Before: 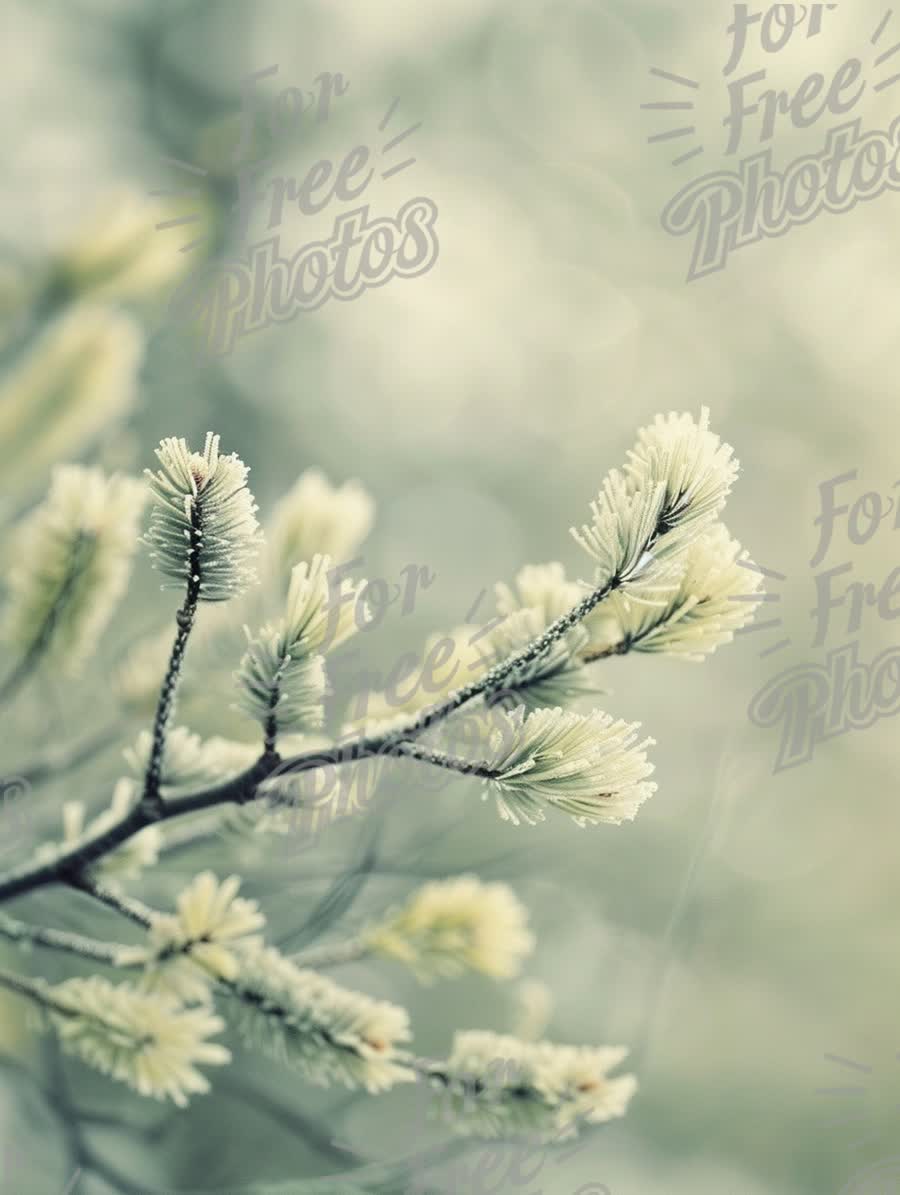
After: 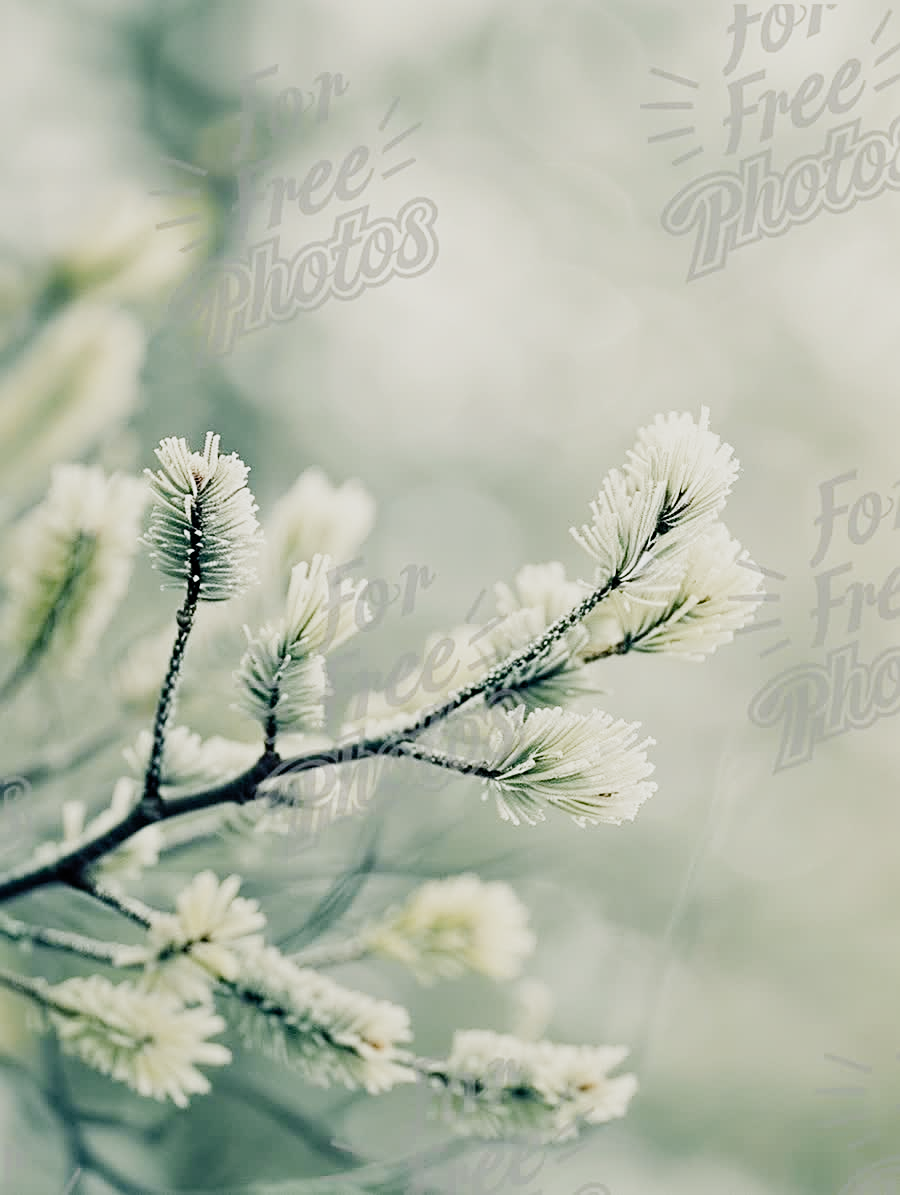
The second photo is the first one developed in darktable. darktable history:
sharpen: on, module defaults
color balance rgb: shadows lift › chroma 2.042%, shadows lift › hue 216.17°, perceptual saturation grading › global saturation 20%, perceptual saturation grading › highlights -25.364%, perceptual saturation grading › shadows 24.093%, perceptual brilliance grading › global brilliance 20.64%, perceptual brilliance grading › shadows -35.142%, global vibrance 20%
filmic rgb: black relative exposure -7.14 EV, white relative exposure 5.38 EV, hardness 3.02, preserve chrominance no, color science v3 (2019), use custom middle-gray values true
